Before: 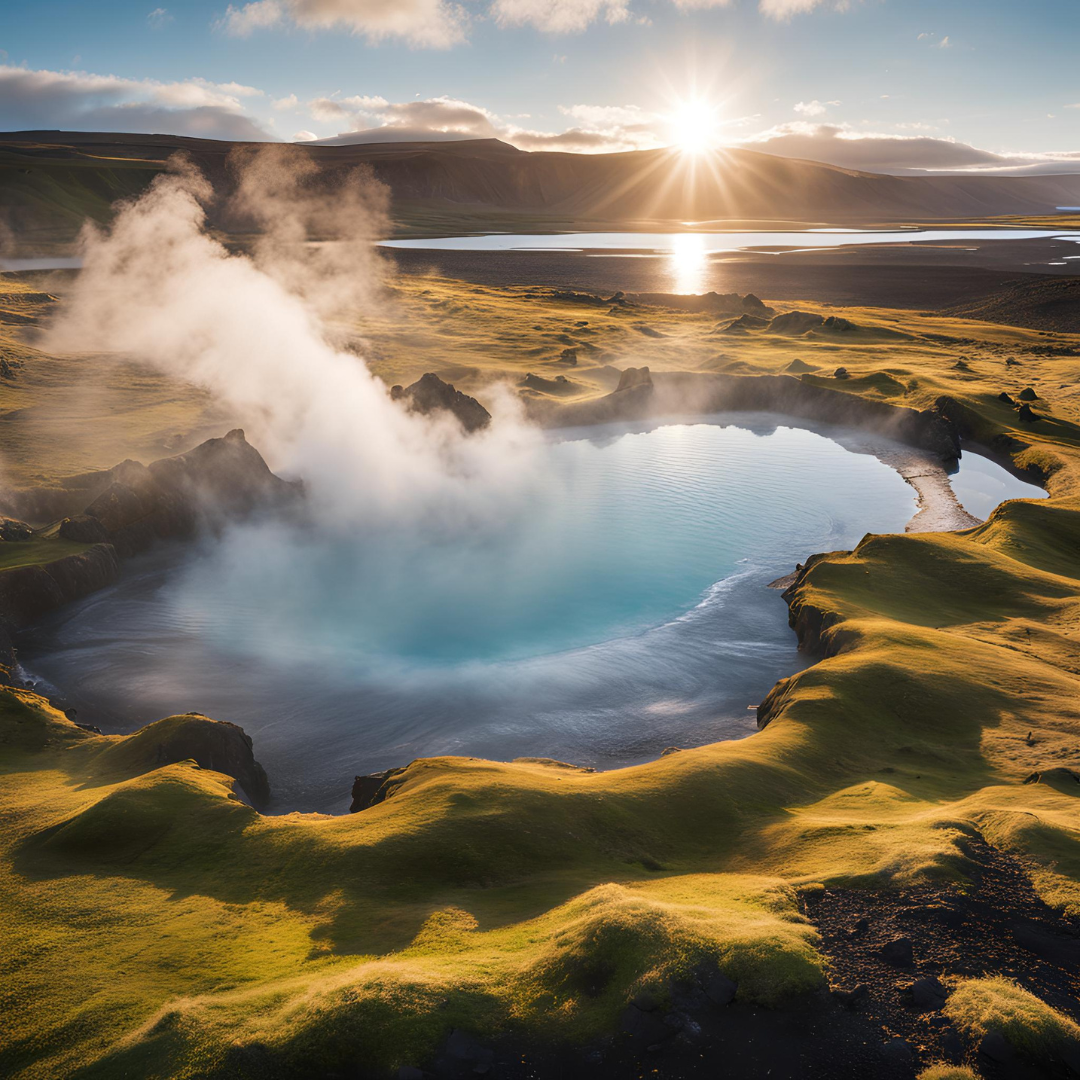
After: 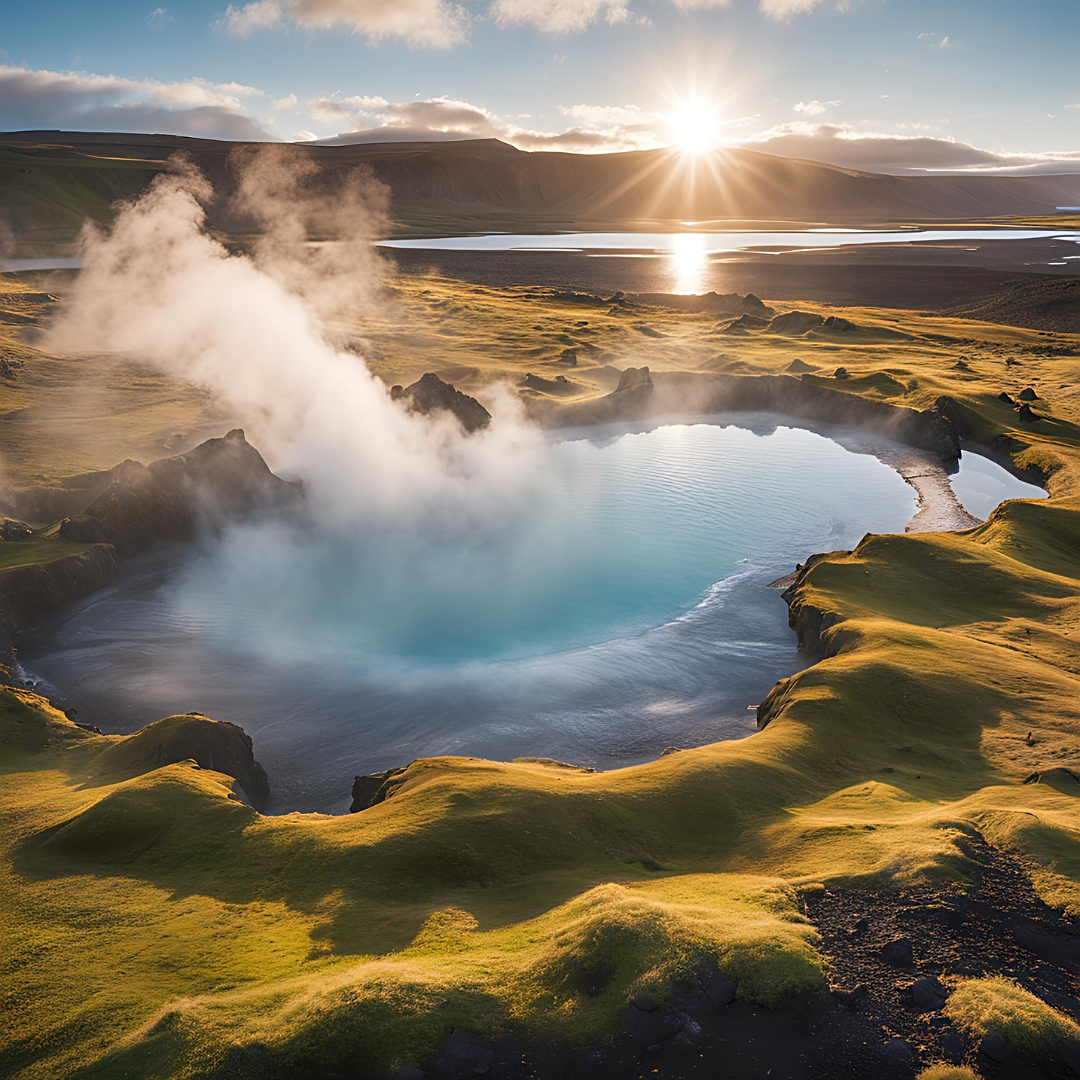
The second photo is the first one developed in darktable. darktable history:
sharpen: on, module defaults
shadows and highlights: shadows 43.06, highlights 6.94
